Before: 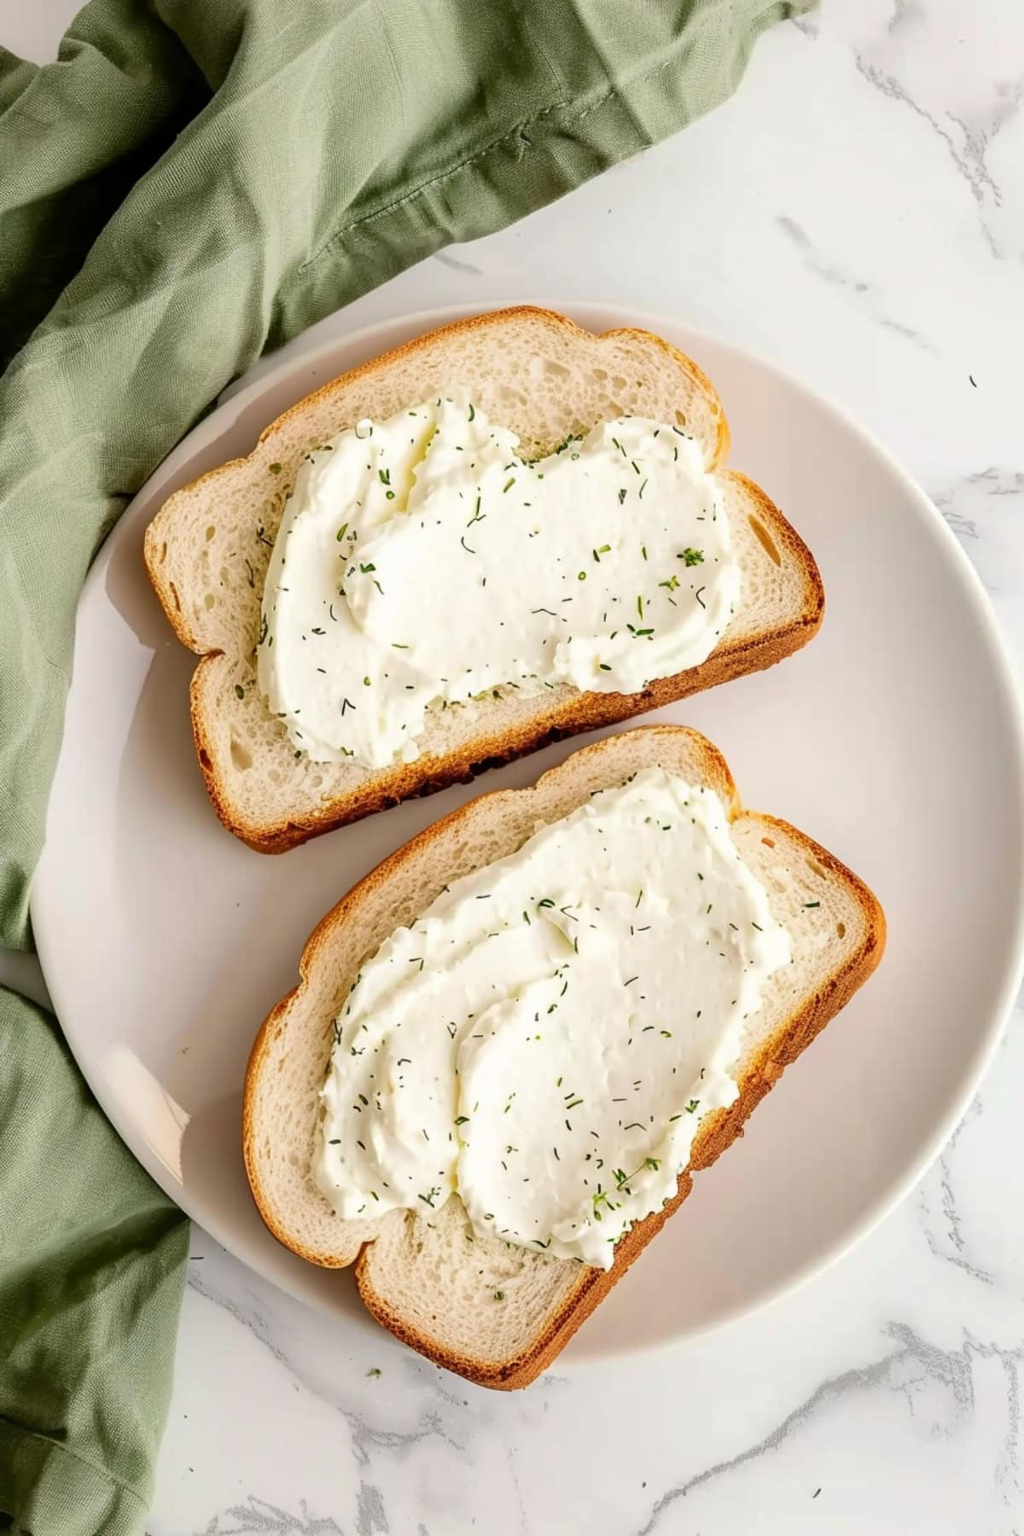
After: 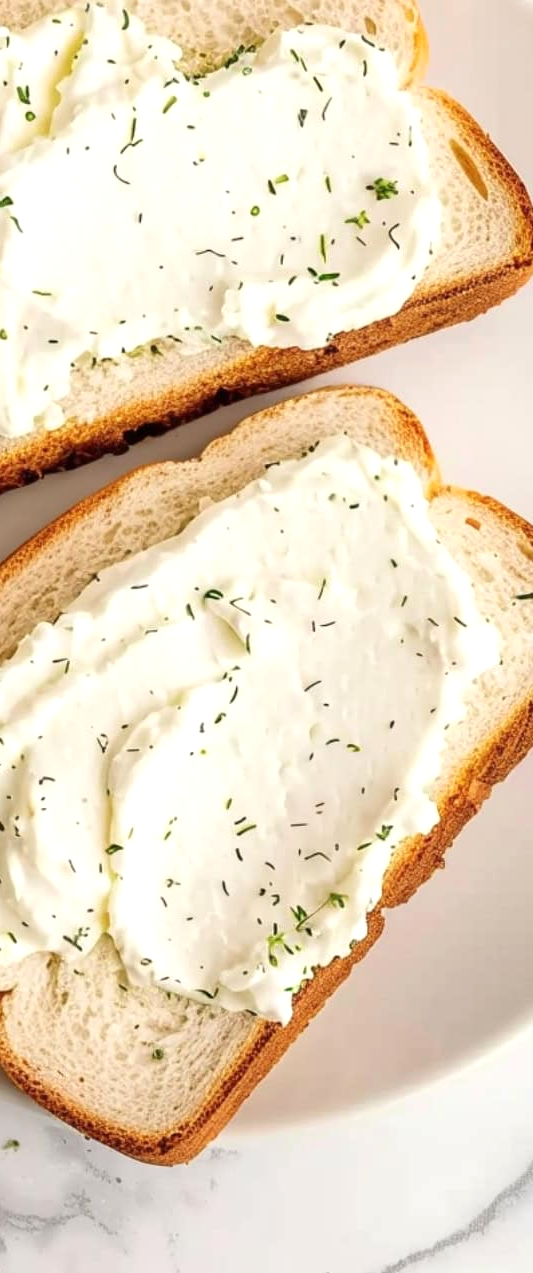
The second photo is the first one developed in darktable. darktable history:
exposure: exposure 0.203 EV, compensate highlight preservation false
levels: mode automatic
crop: left 35.636%, top 25.815%, right 19.919%, bottom 3.43%
